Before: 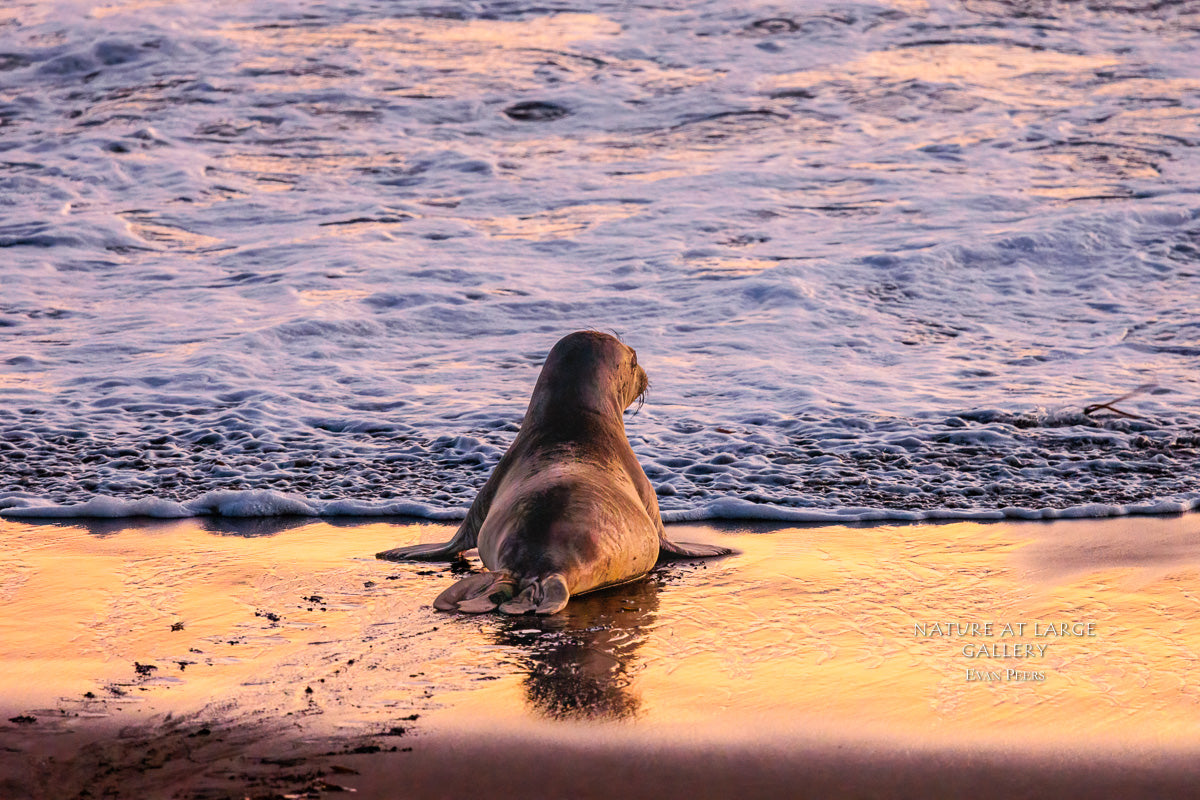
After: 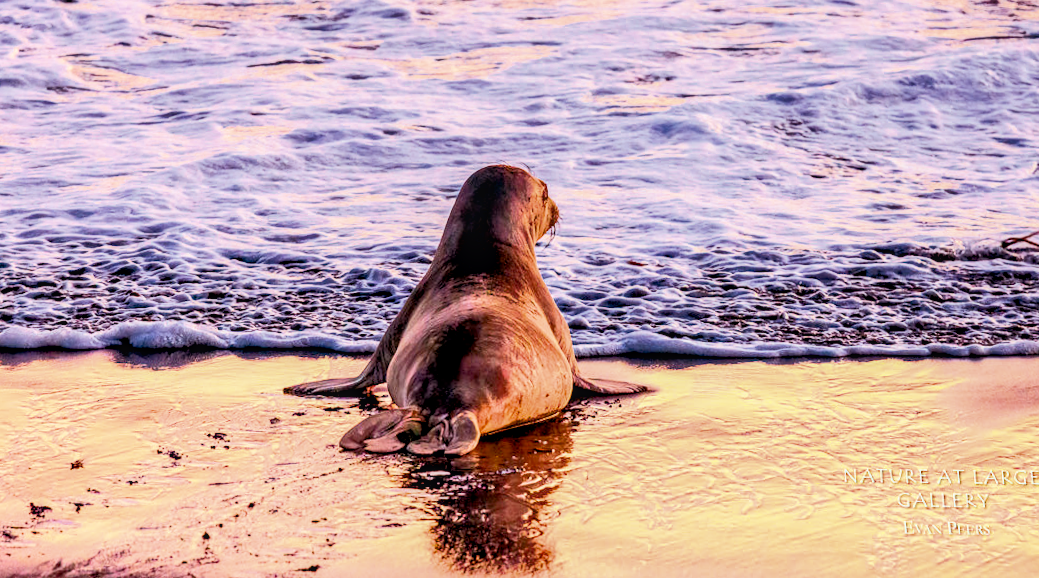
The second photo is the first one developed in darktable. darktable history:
filmic rgb: threshold 3 EV, hardness 4.17, latitude 50%, contrast 1.1, preserve chrominance max RGB, color science v6 (2022), contrast in shadows safe, contrast in highlights safe, enable highlight reconstruction true
exposure: black level correction 0.009, exposure 1.425 EV, compensate highlight preservation false
rotate and perspective: rotation 0.128°, lens shift (vertical) -0.181, lens shift (horizontal) -0.044, shear 0.001, automatic cropping off
local contrast: on, module defaults
color zones: curves: ch0 [(0.25, 0.5) (0.428, 0.473) (0.75, 0.5)]; ch1 [(0.243, 0.479) (0.398, 0.452) (0.75, 0.5)]
crop: left 9.712%, top 16.928%, right 10.845%, bottom 12.332%
rgb levels: mode RGB, independent channels, levels [[0, 0.474, 1], [0, 0.5, 1], [0, 0.5, 1]]
shadows and highlights: radius 337.17, shadows 29.01, soften with gaussian
